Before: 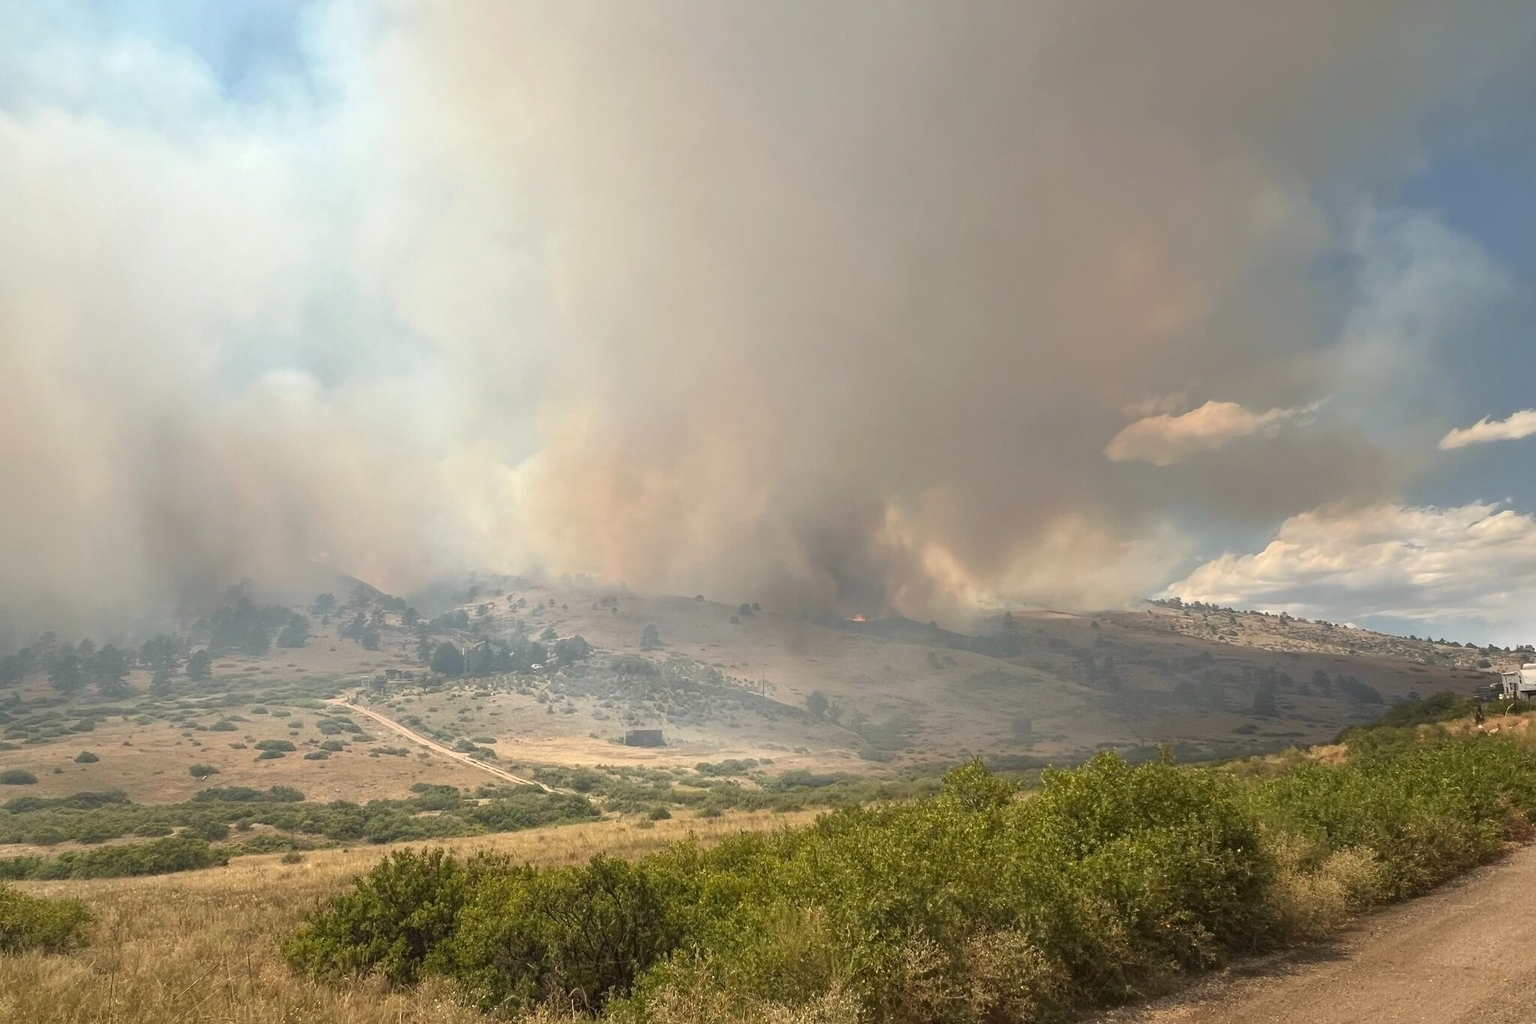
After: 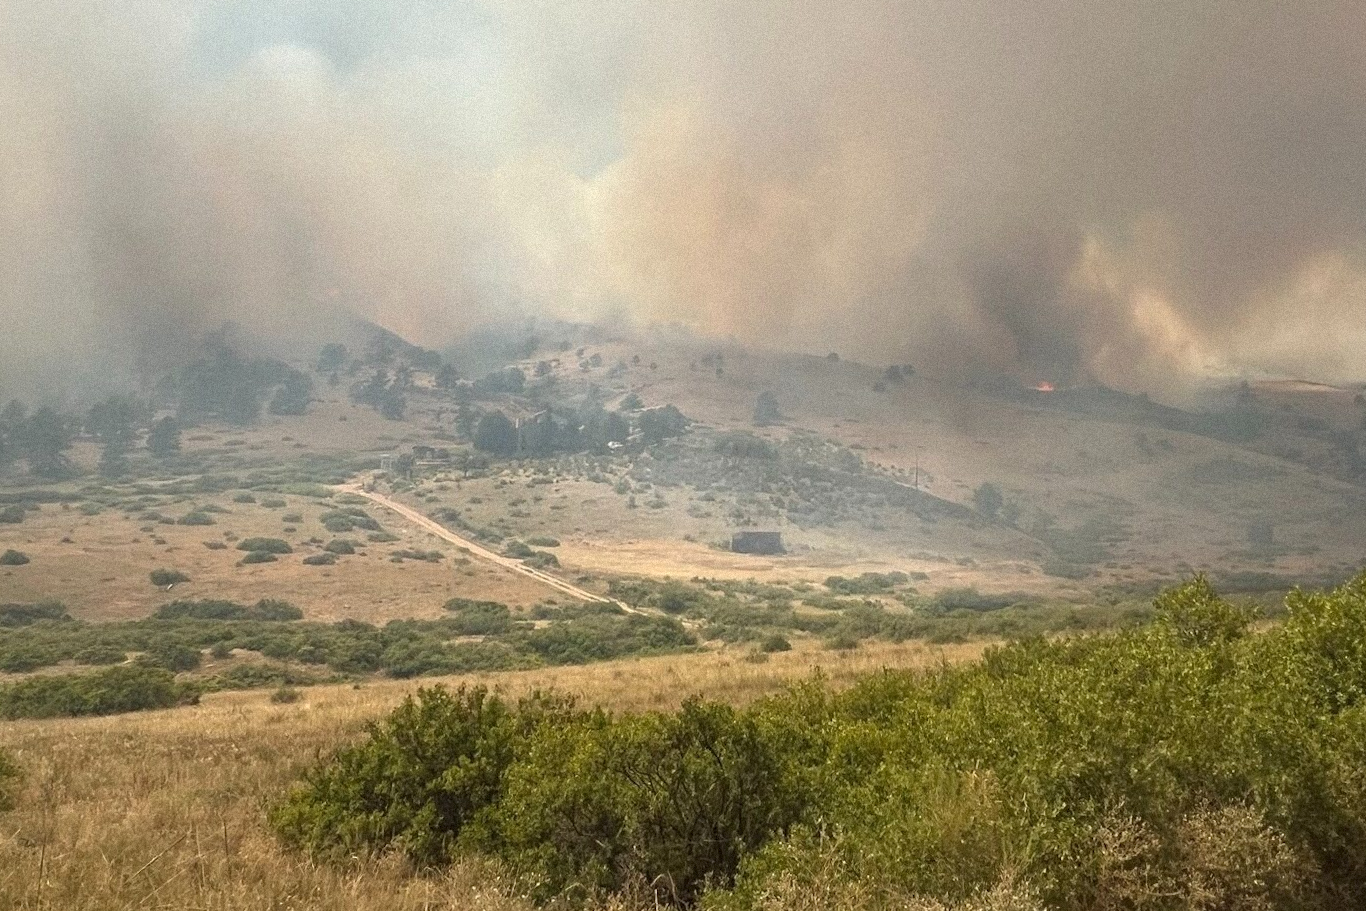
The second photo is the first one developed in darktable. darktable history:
crop and rotate: angle -0.82°, left 3.85%, top 31.828%, right 27.992%
grain: mid-tones bias 0%
